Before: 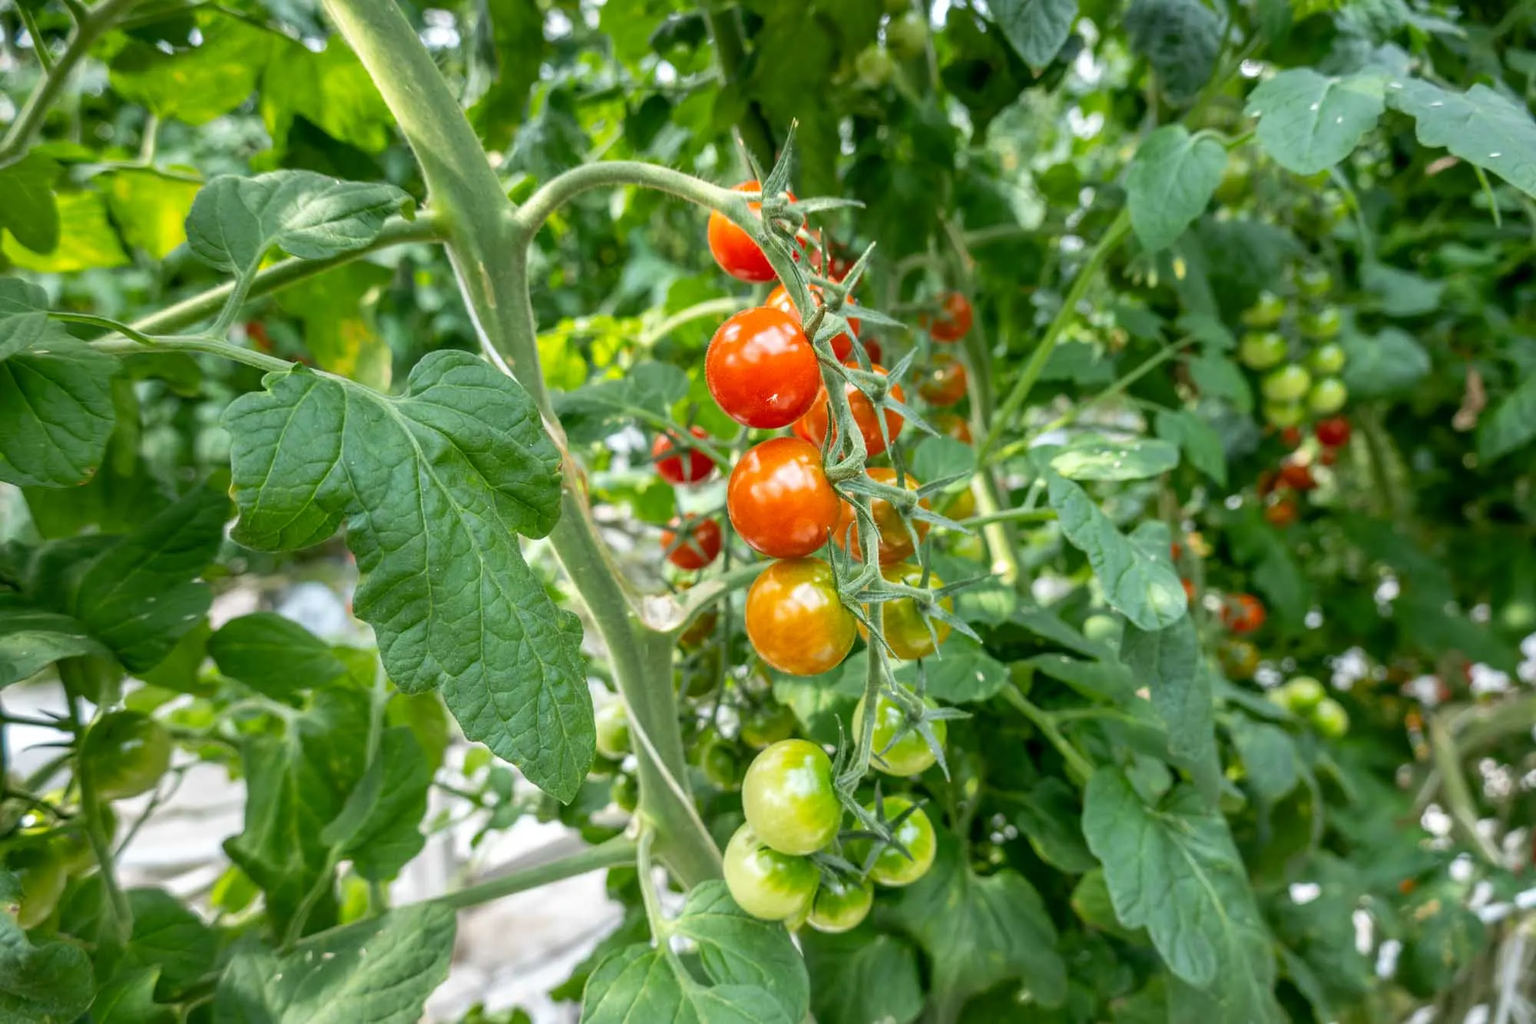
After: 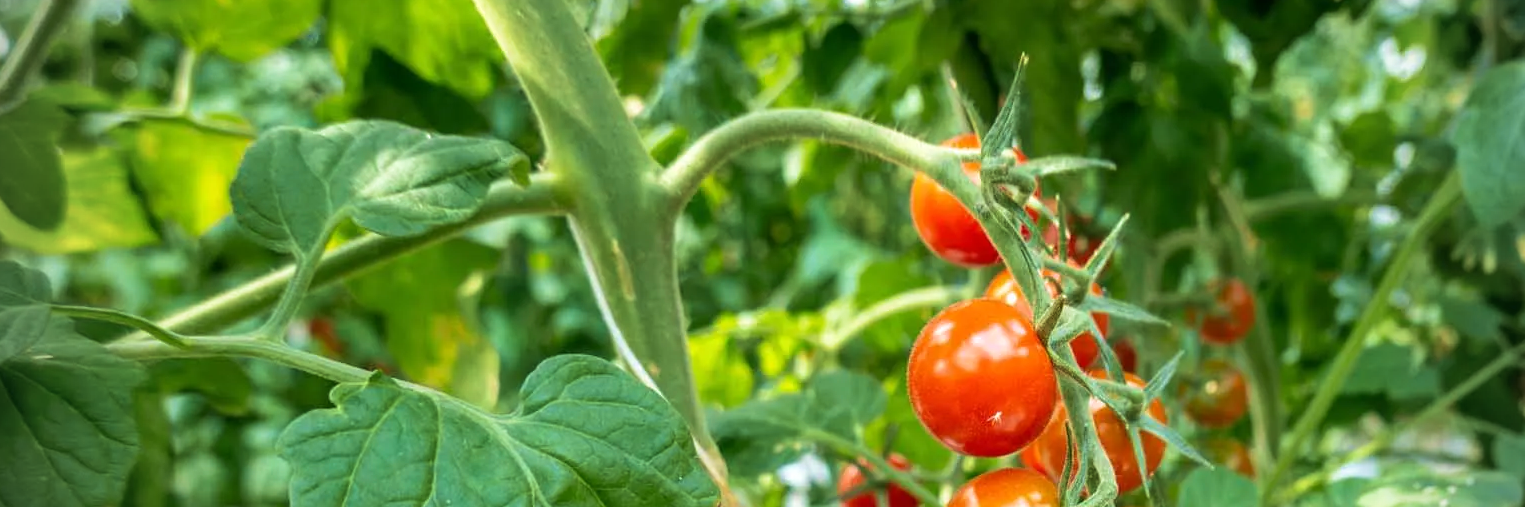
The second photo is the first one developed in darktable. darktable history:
tone equalizer: on, module defaults
crop: left 0.579%, top 7.627%, right 23.167%, bottom 54.275%
vignetting: on, module defaults
velvia: strength 45%
